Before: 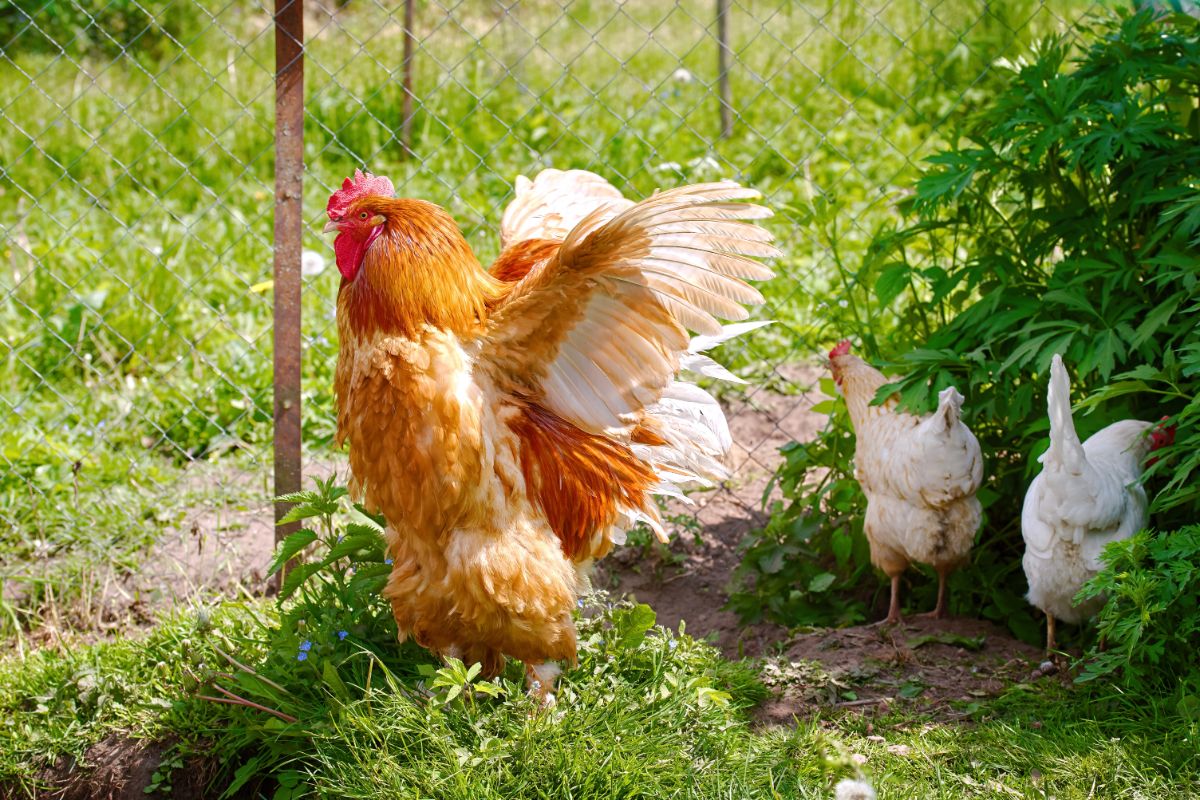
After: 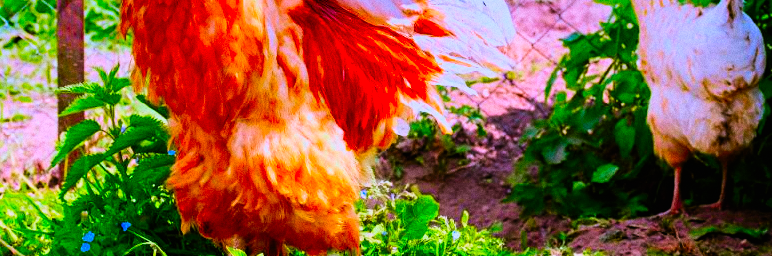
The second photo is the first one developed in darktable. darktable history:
contrast brightness saturation: contrast 0.2, brightness 0.2, saturation 0.8
graduated density: hue 238.83°, saturation 50%
velvia: strength 21.76%
crop: left 18.091%, top 51.13%, right 17.525%, bottom 16.85%
white balance: red 0.984, blue 1.059
color correction: saturation 1.8
grain: coarseness 0.09 ISO
filmic rgb: black relative exposure -5 EV, hardness 2.88, contrast 1.2
